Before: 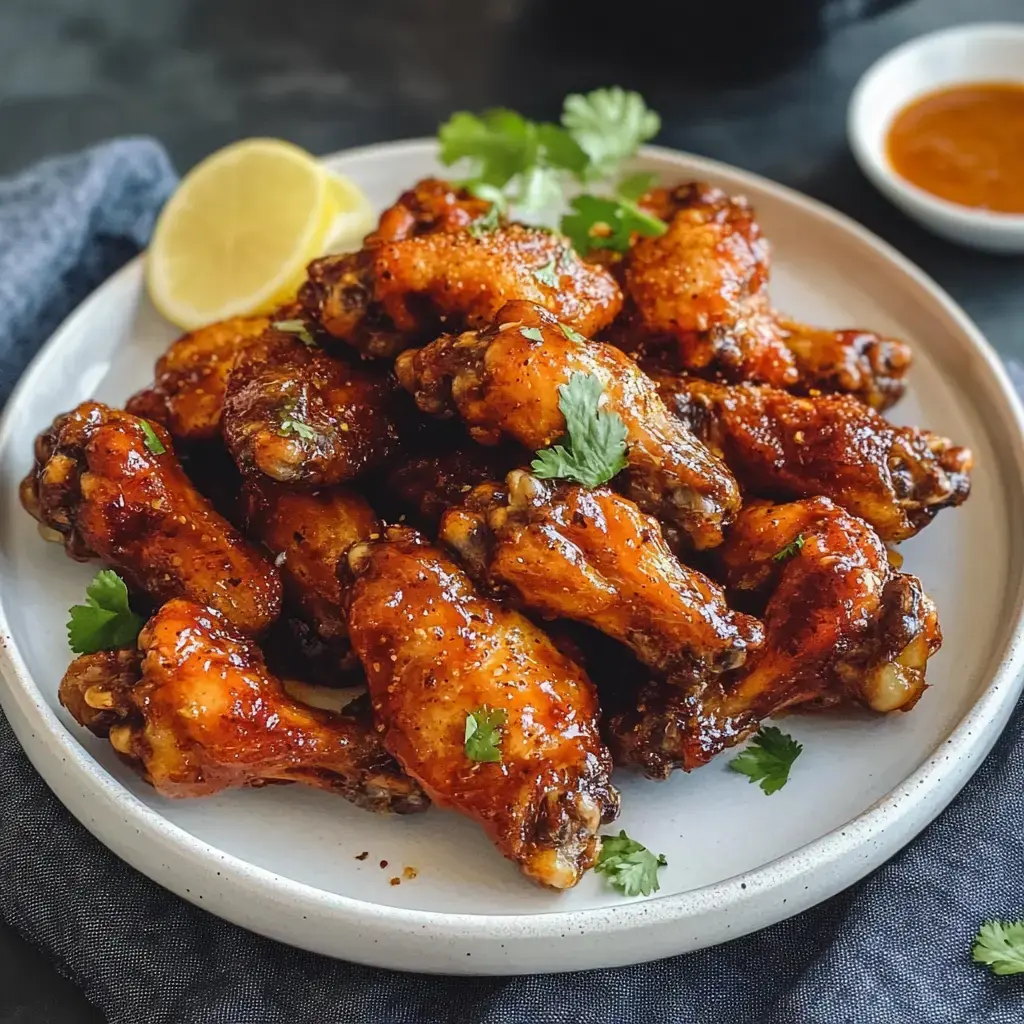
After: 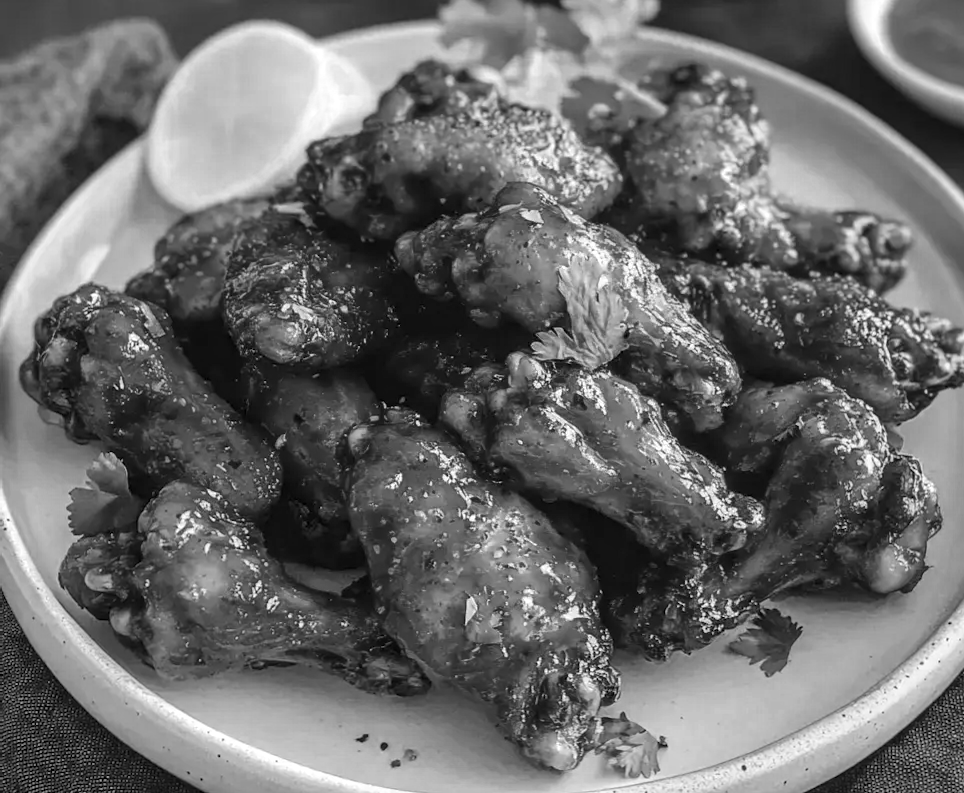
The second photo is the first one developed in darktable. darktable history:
crop and rotate: angle 0.065°, top 11.513%, right 5.664%, bottom 10.893%
color zones: curves: ch0 [(0.002, 0.593) (0.143, 0.417) (0.285, 0.541) (0.455, 0.289) (0.608, 0.327) (0.727, 0.283) (0.869, 0.571) (1, 0.603)]; ch1 [(0, 0) (0.143, 0) (0.286, 0) (0.429, 0) (0.571, 0) (0.714, 0) (0.857, 0)]
local contrast: on, module defaults
